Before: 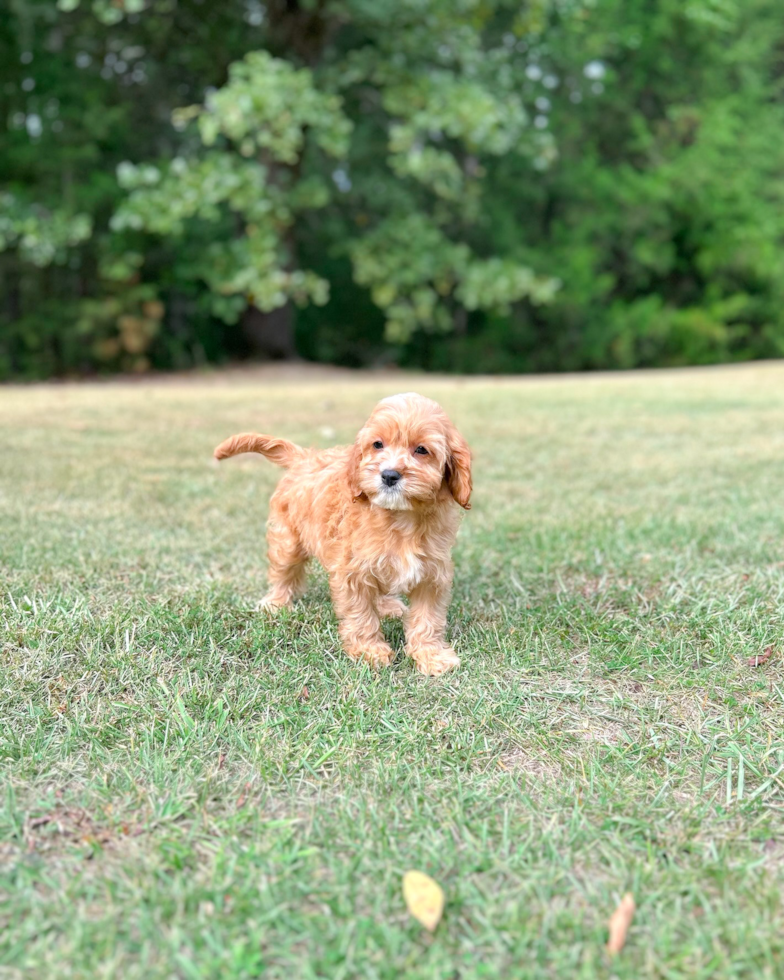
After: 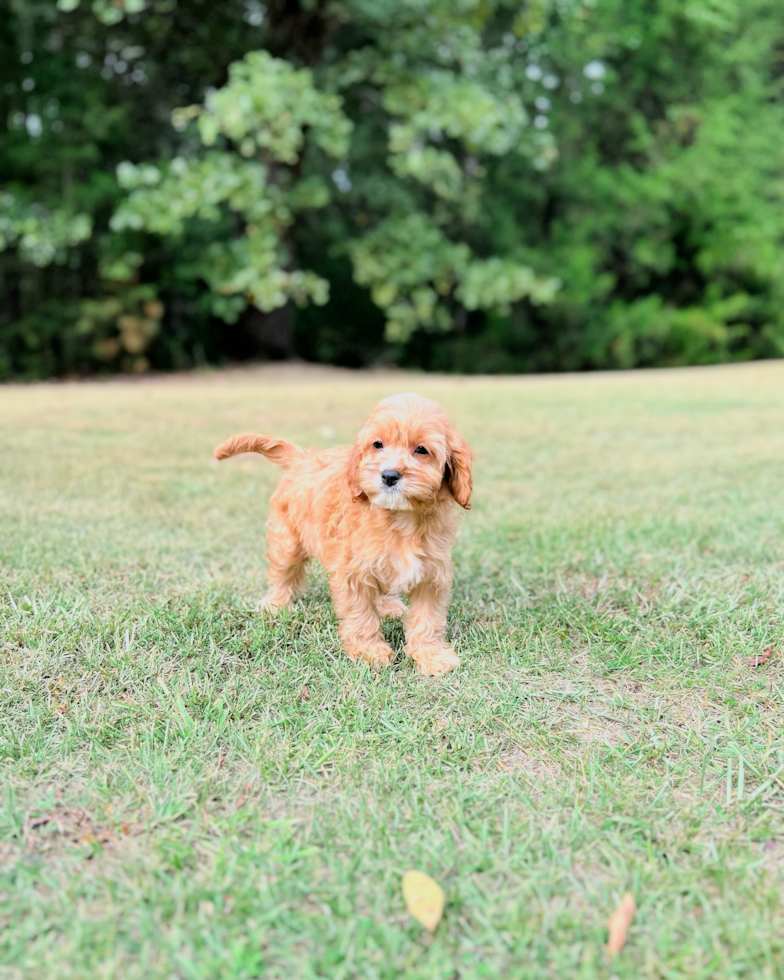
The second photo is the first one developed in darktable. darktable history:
filmic rgb: black relative exposure -7.65 EV, white relative exposure 4.56 EV, hardness 3.61, contrast 1.236, color science v6 (2022)
exposure: exposure 0.201 EV, compensate highlight preservation false
